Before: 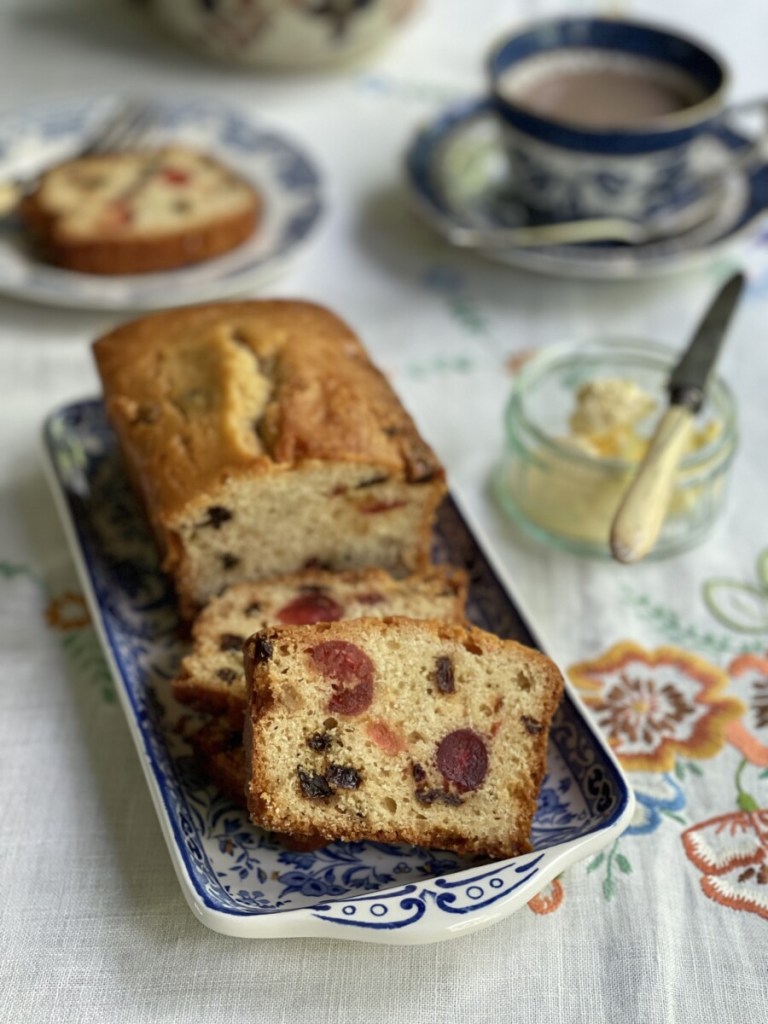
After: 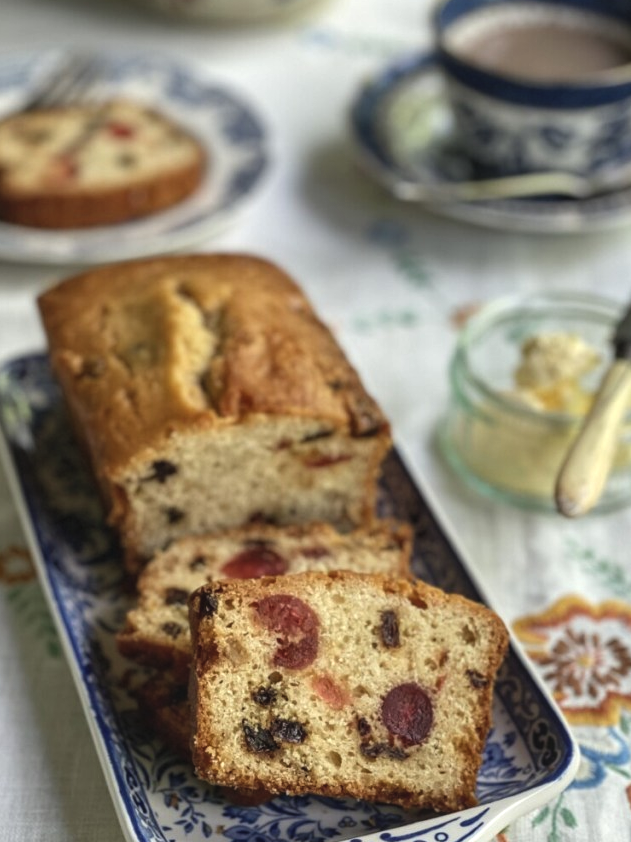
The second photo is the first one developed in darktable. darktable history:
local contrast: on, module defaults
exposure: black level correction -0.008, exposure 0.067 EV, compensate highlight preservation false
crop and rotate: left 7.196%, top 4.574%, right 10.605%, bottom 13.178%
